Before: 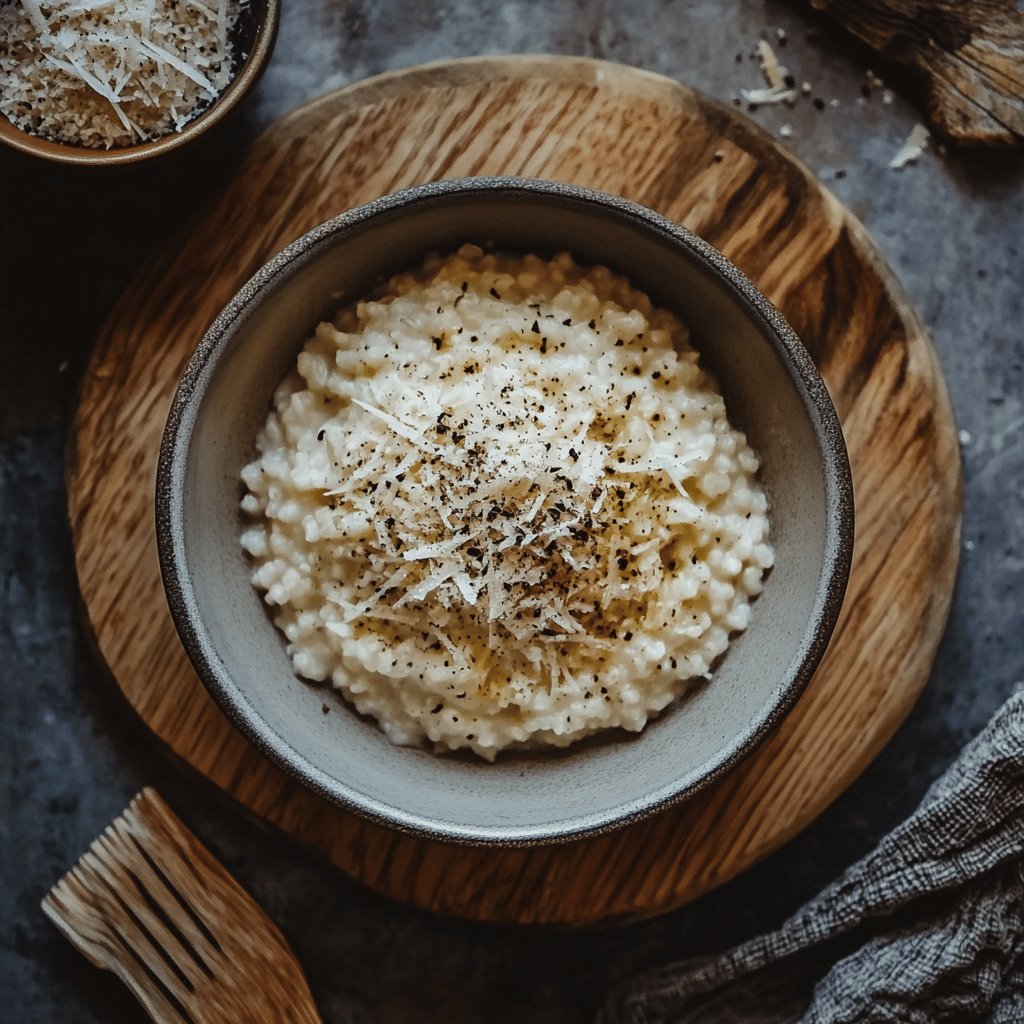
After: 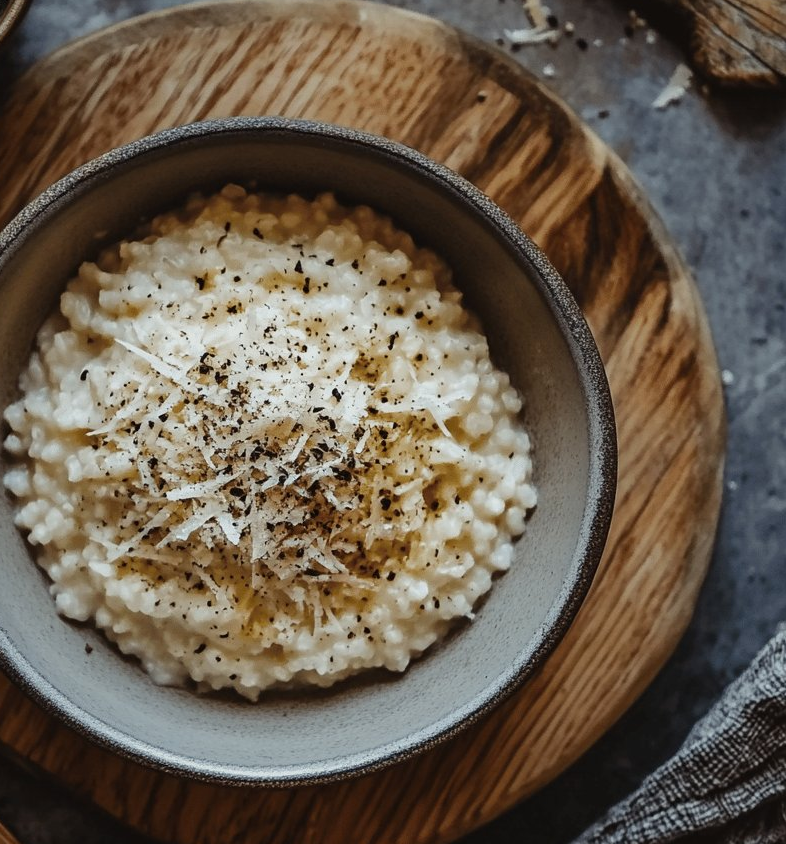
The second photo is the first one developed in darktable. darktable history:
crop: left 23.181%, top 5.866%, bottom 11.652%
